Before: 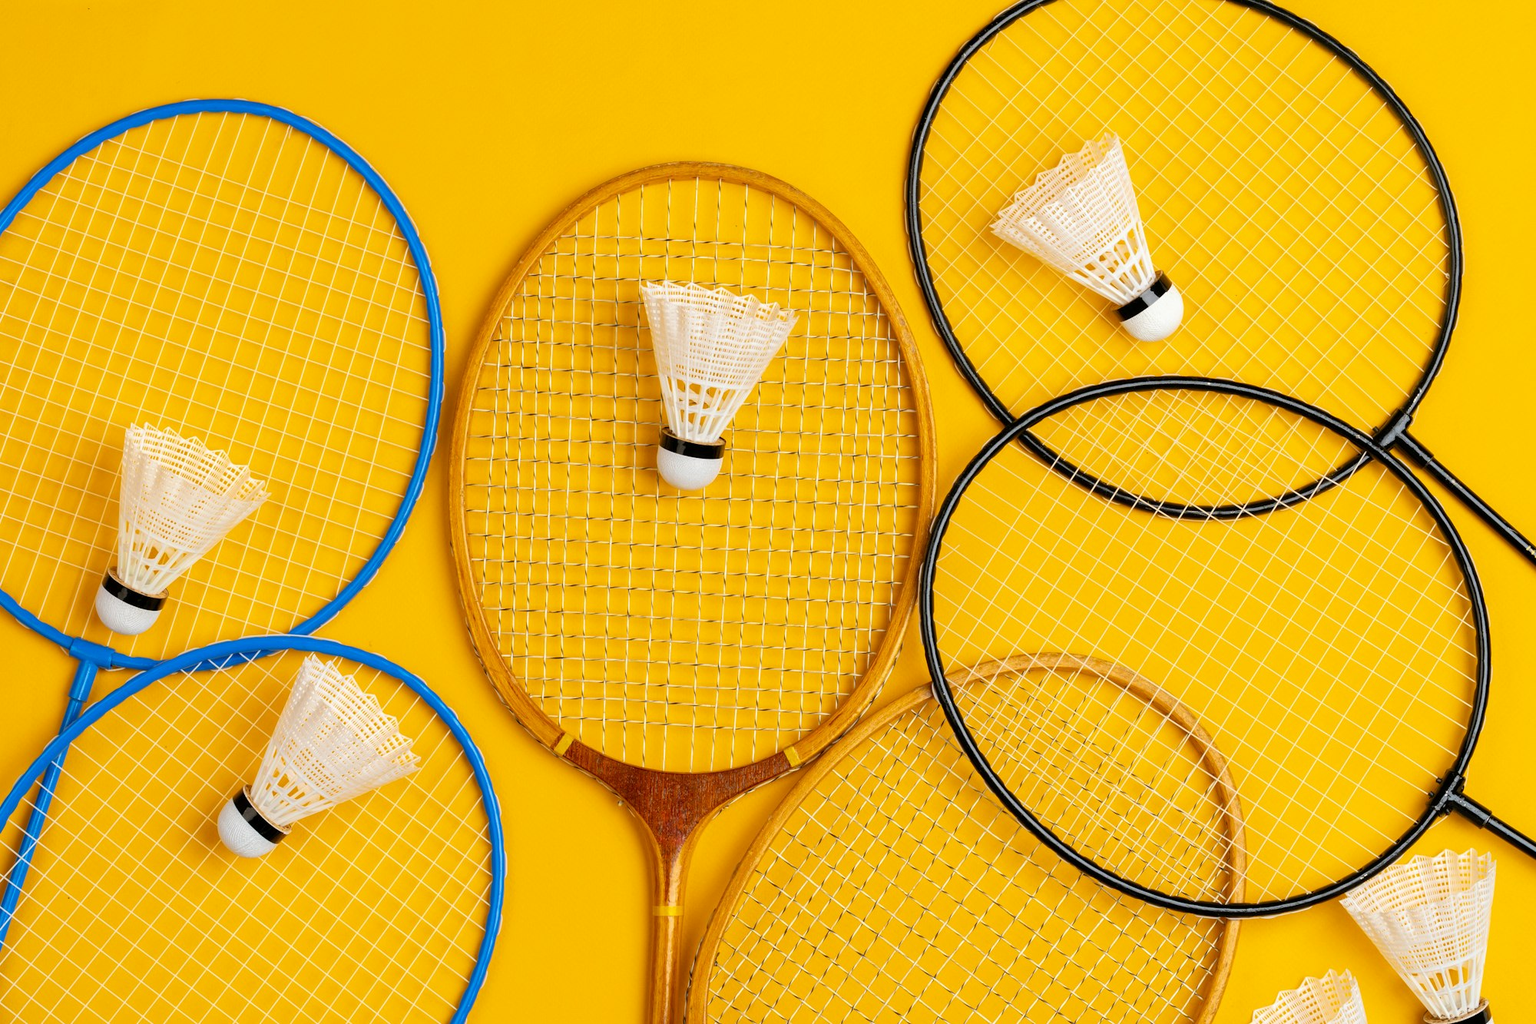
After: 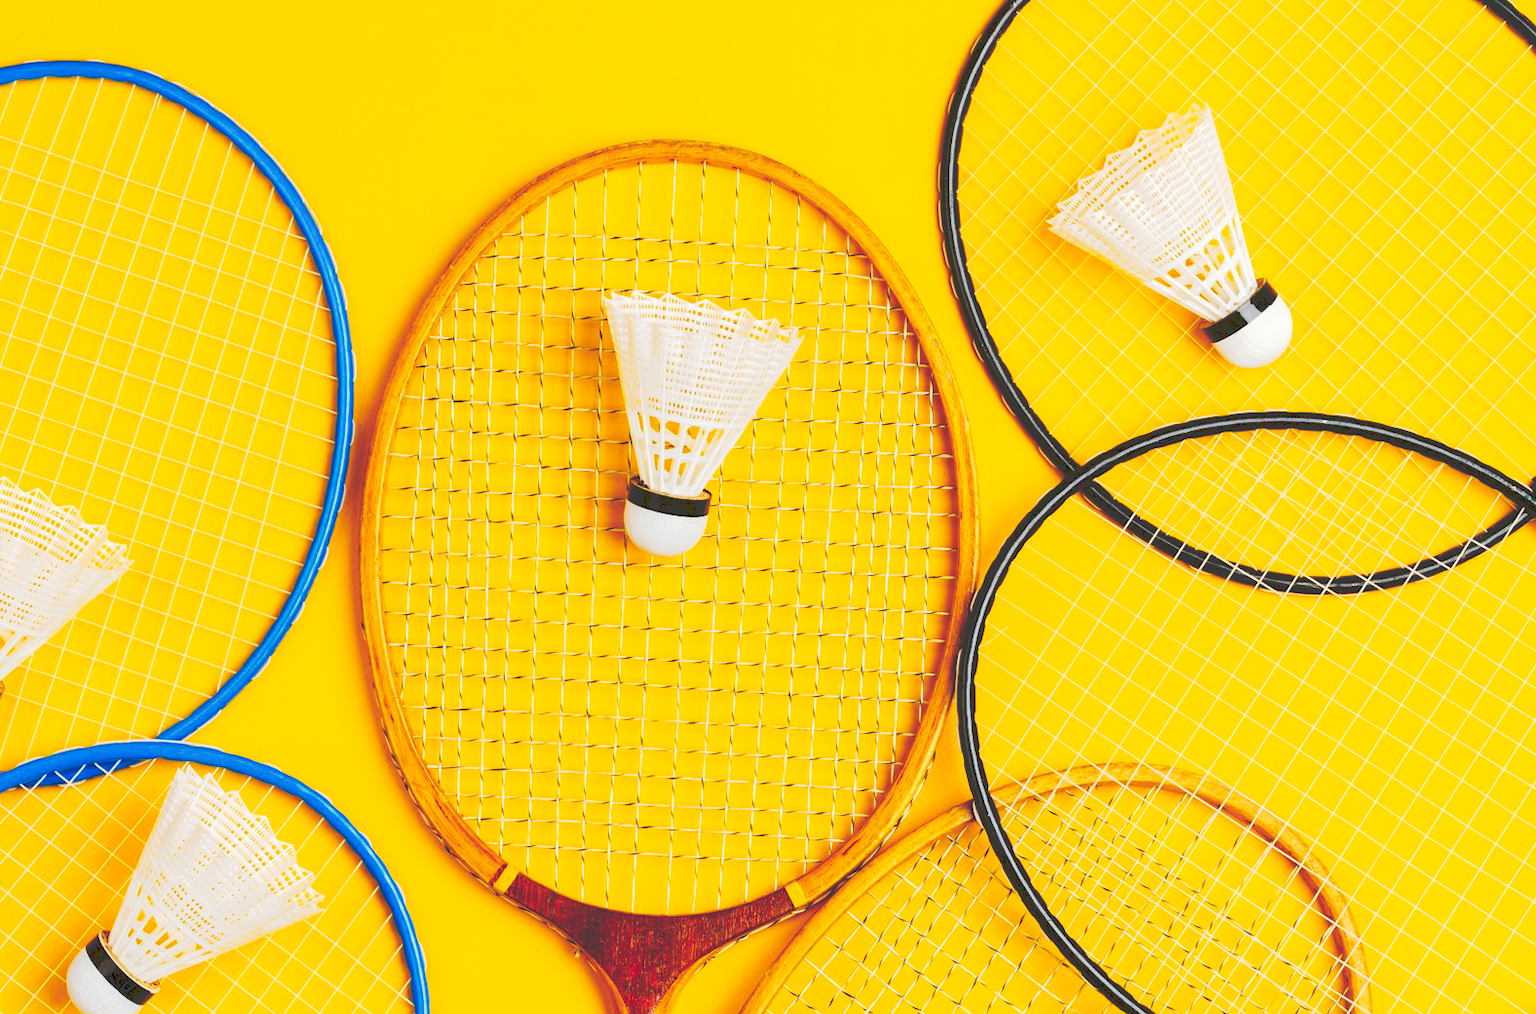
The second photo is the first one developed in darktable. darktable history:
crop and rotate: left 10.77%, top 5.1%, right 10.41%, bottom 16.76%
tone curve: curves: ch0 [(0, 0) (0.003, 0.231) (0.011, 0.231) (0.025, 0.231) (0.044, 0.231) (0.069, 0.231) (0.1, 0.234) (0.136, 0.239) (0.177, 0.243) (0.224, 0.247) (0.277, 0.265) (0.335, 0.311) (0.399, 0.389) (0.468, 0.507) (0.543, 0.634) (0.623, 0.74) (0.709, 0.83) (0.801, 0.889) (0.898, 0.93) (1, 1)], preserve colors none
